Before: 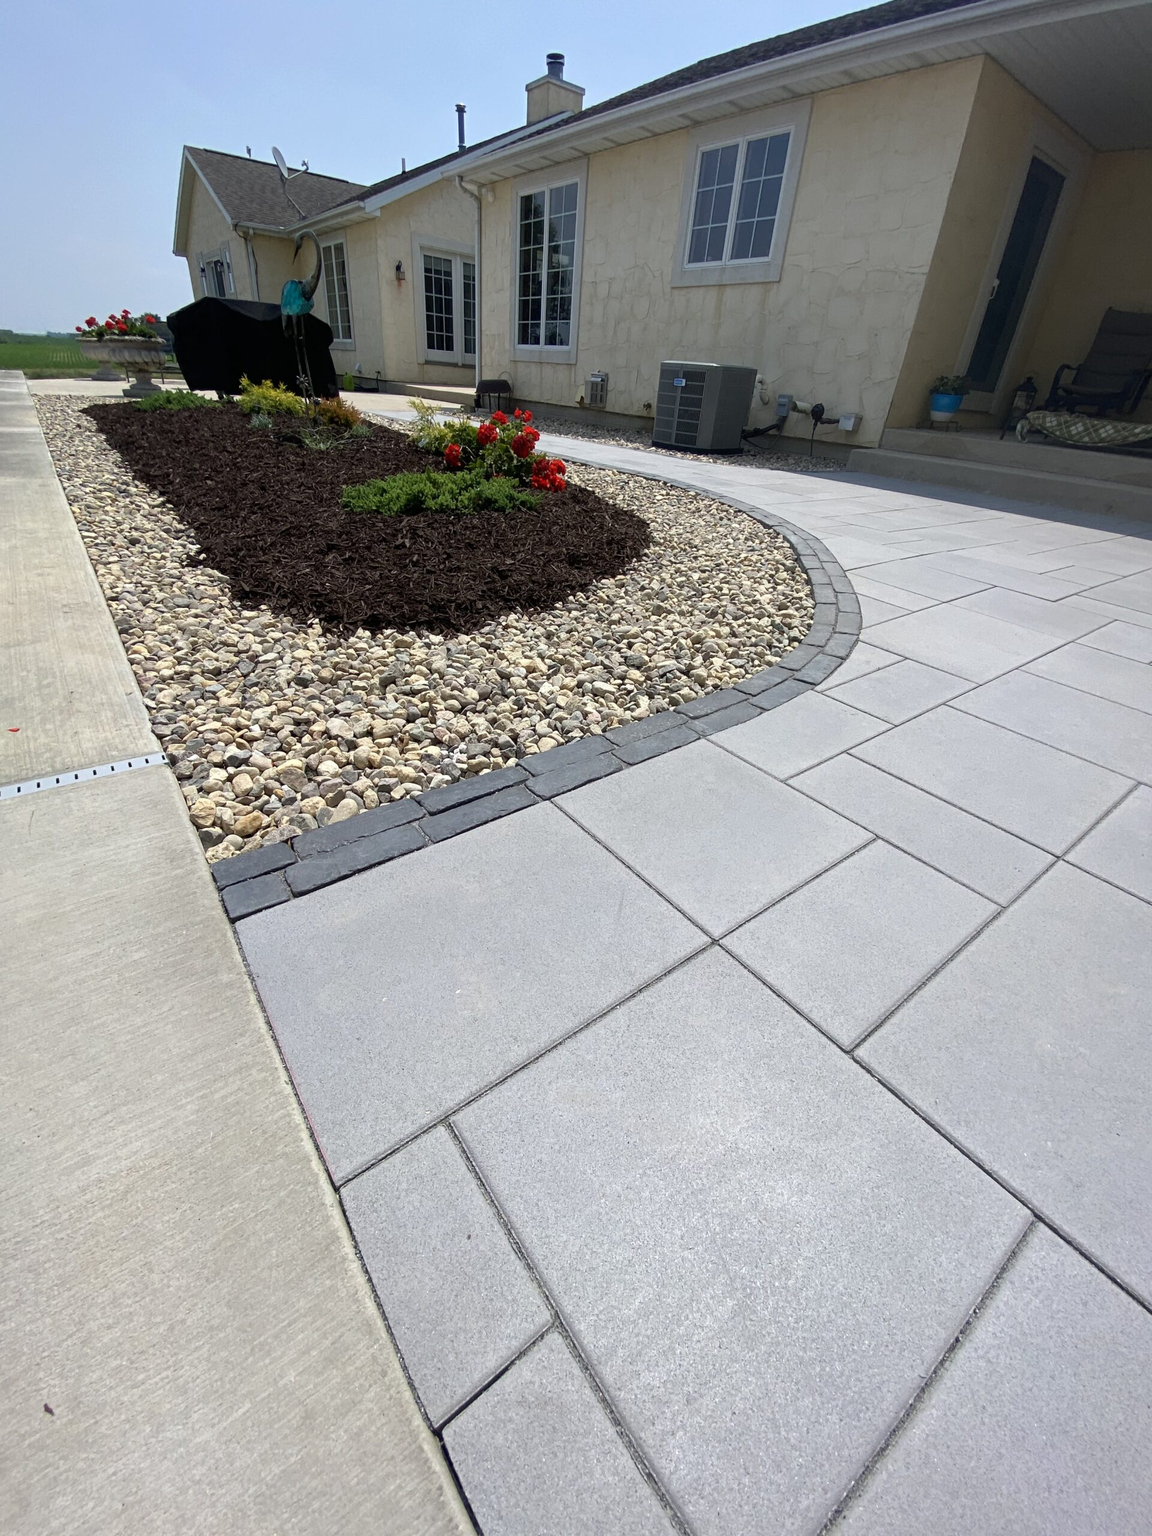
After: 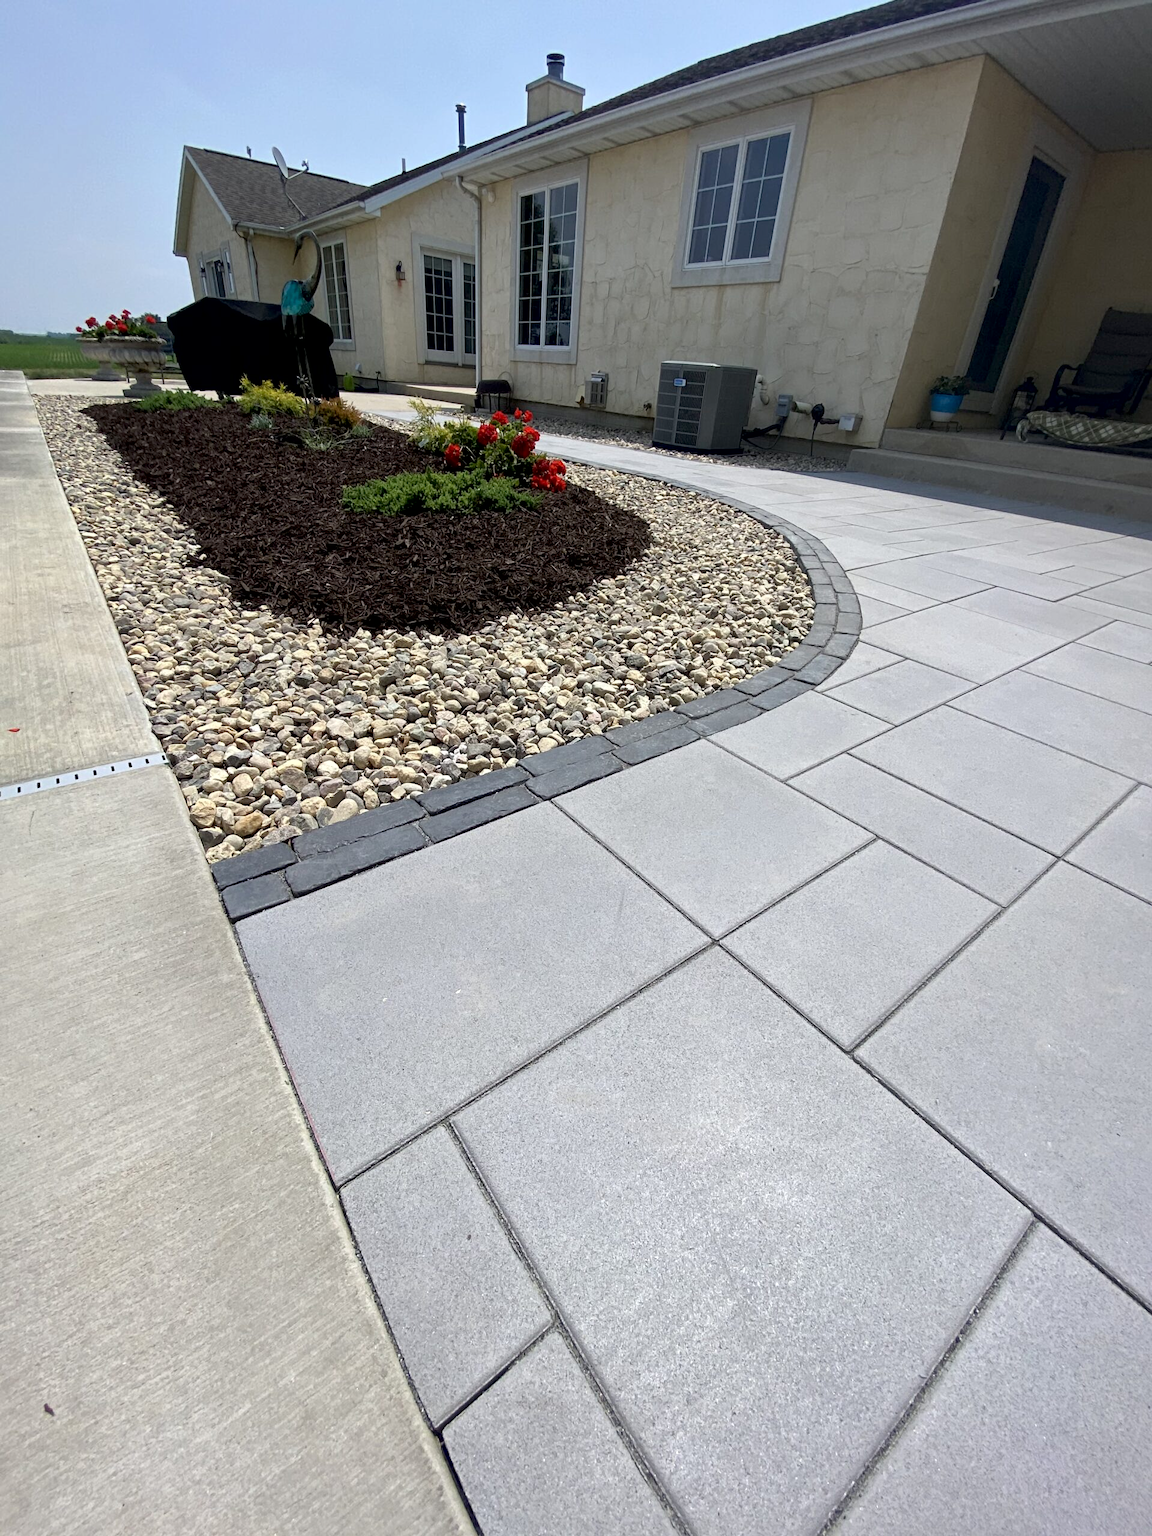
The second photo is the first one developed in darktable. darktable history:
rotate and perspective: automatic cropping off
local contrast: mode bilateral grid, contrast 20, coarseness 50, detail 120%, midtone range 0.2
exposure: black level correction 0.004, exposure 0.014 EV, compensate highlight preservation false
